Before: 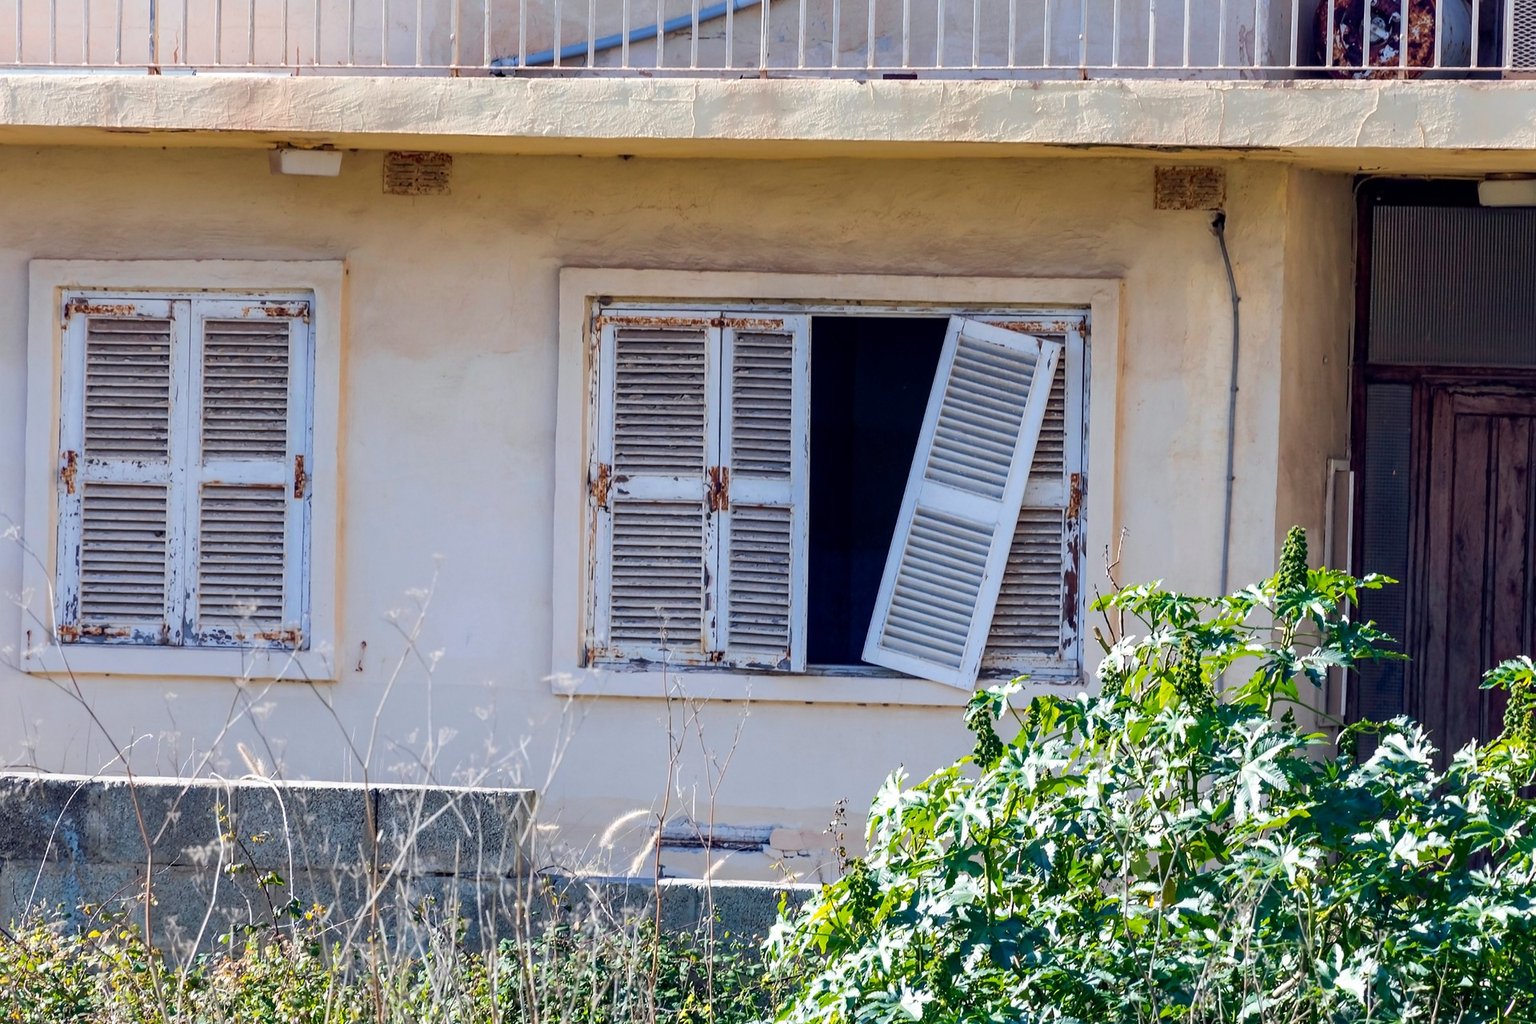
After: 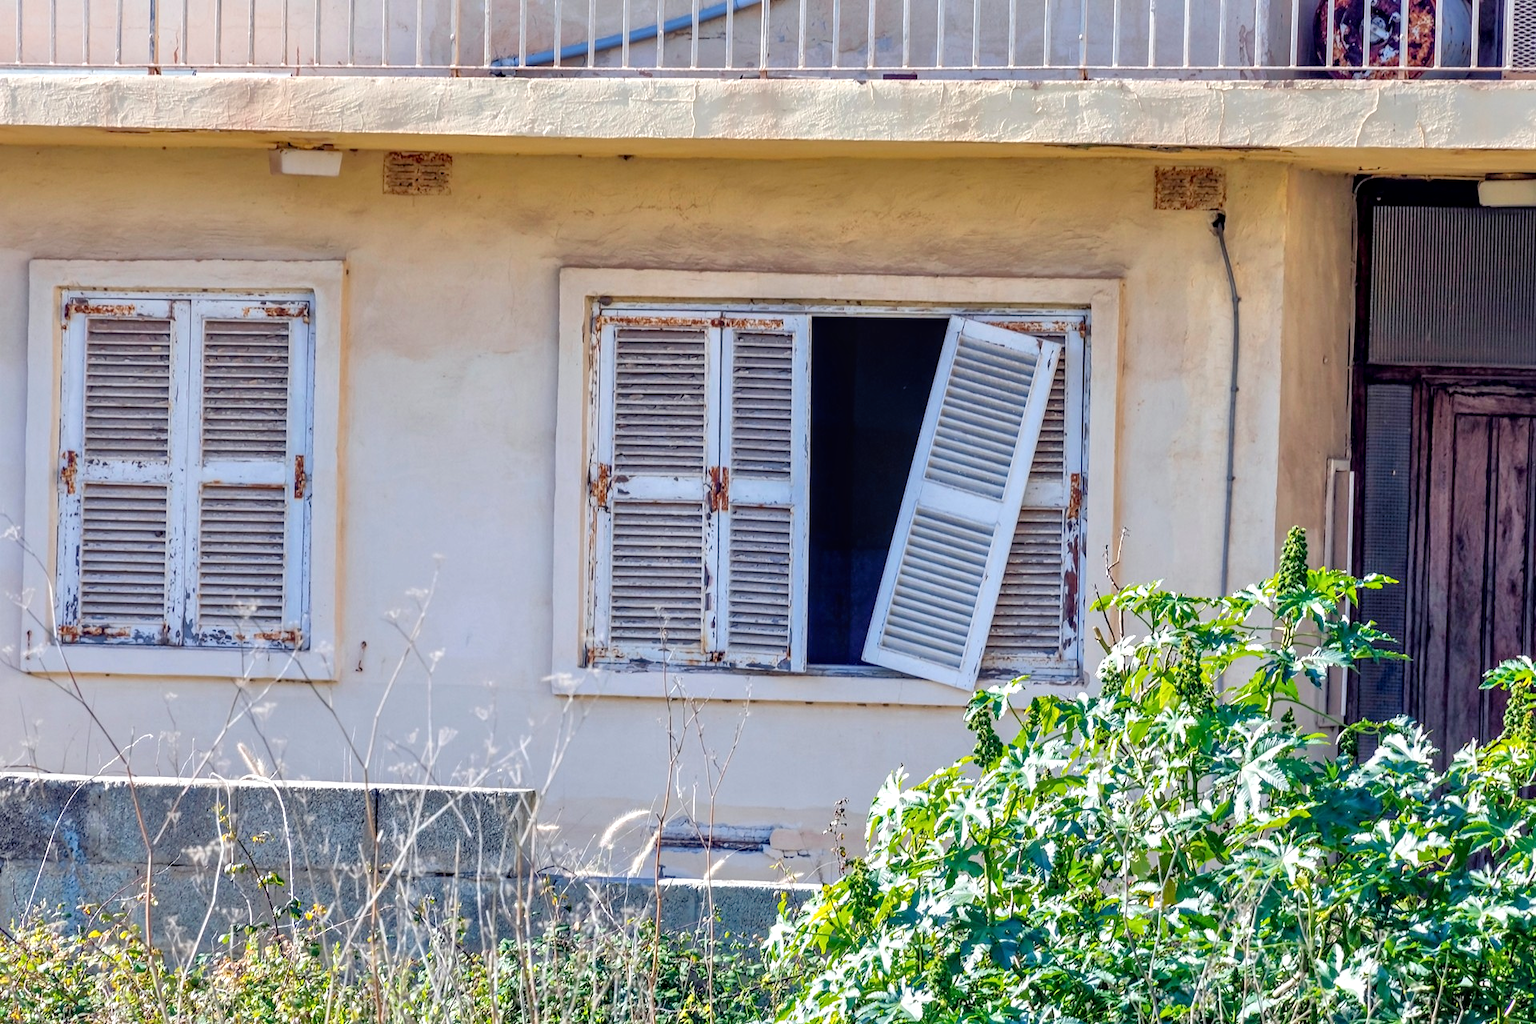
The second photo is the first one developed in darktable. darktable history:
white balance: emerald 1
local contrast: on, module defaults
tone equalizer: -7 EV 0.15 EV, -6 EV 0.6 EV, -5 EV 1.15 EV, -4 EV 1.33 EV, -3 EV 1.15 EV, -2 EV 0.6 EV, -1 EV 0.15 EV, mask exposure compensation -0.5 EV
